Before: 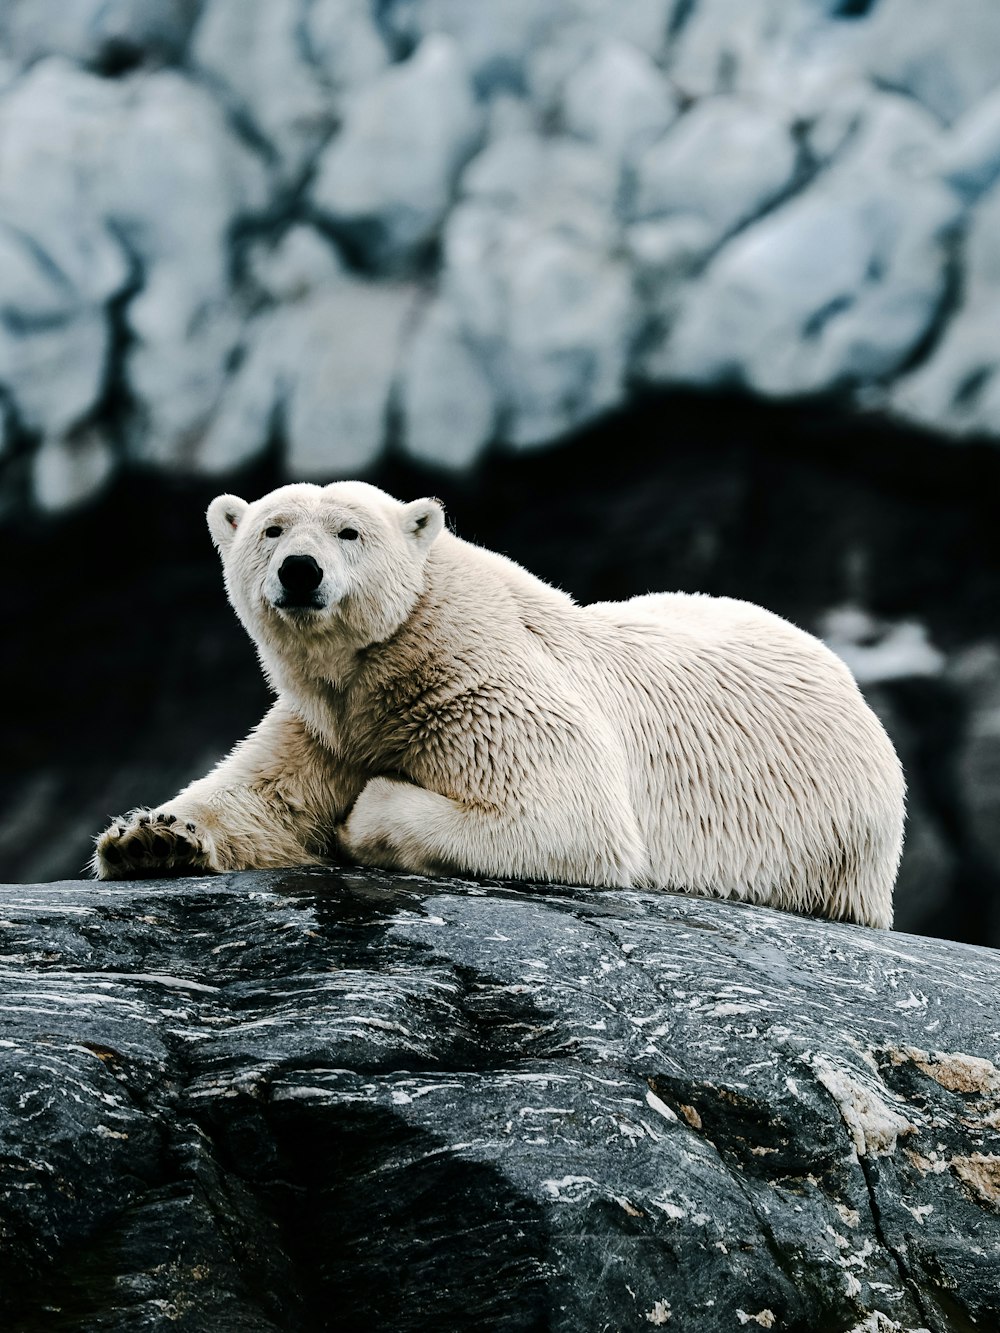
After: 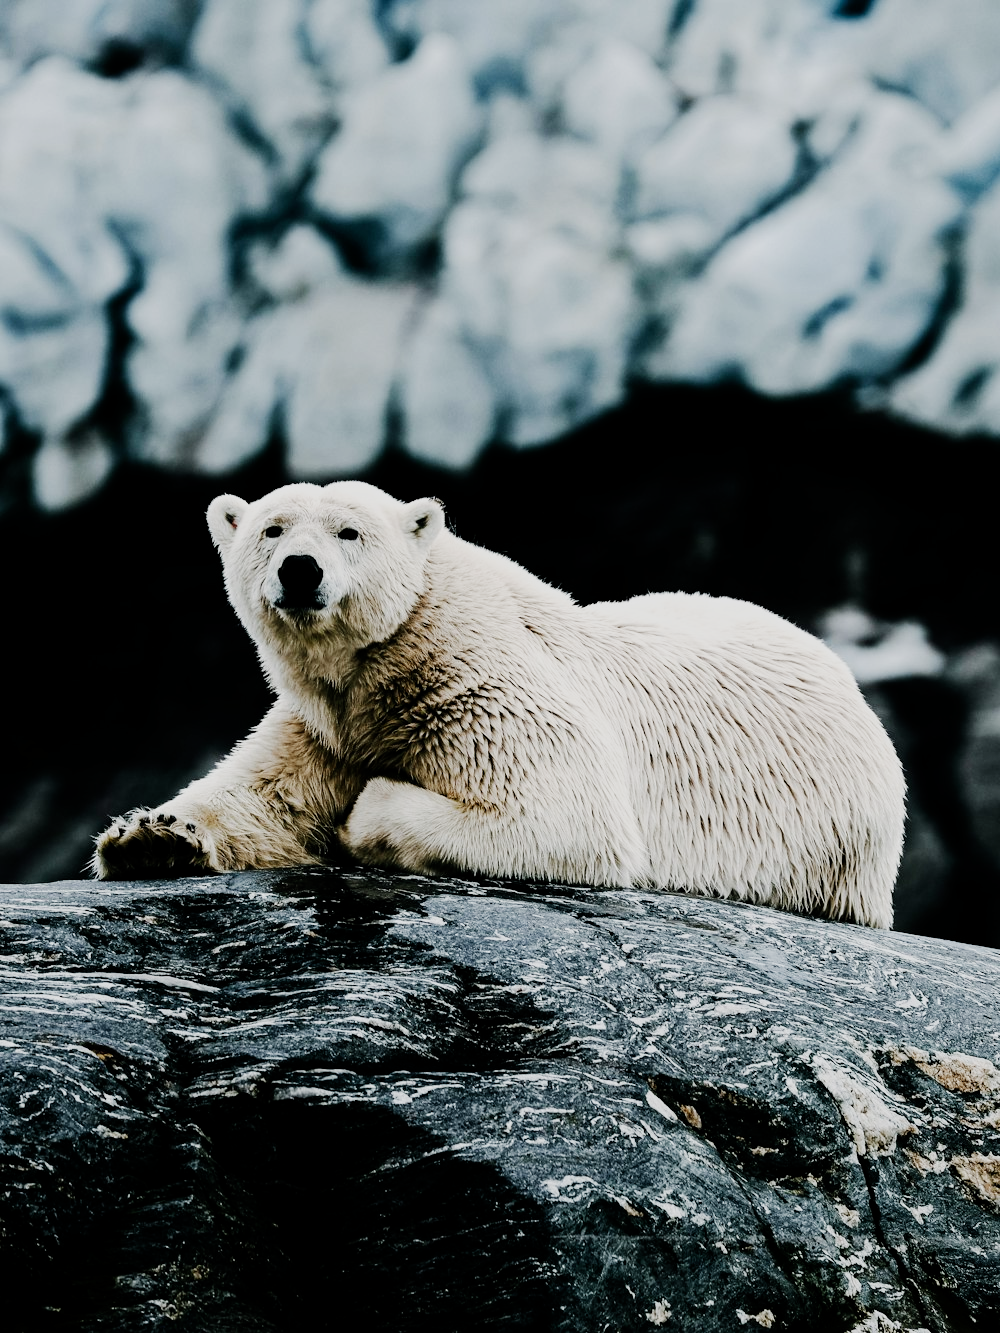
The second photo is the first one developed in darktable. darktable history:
sigmoid: contrast 1.6, skew -0.2, preserve hue 0%, red attenuation 0.1, red rotation 0.035, green attenuation 0.1, green rotation -0.017, blue attenuation 0.15, blue rotation -0.052, base primaries Rec2020
exposure: black level correction 0.002, exposure 0.15 EV, compensate highlight preservation false
